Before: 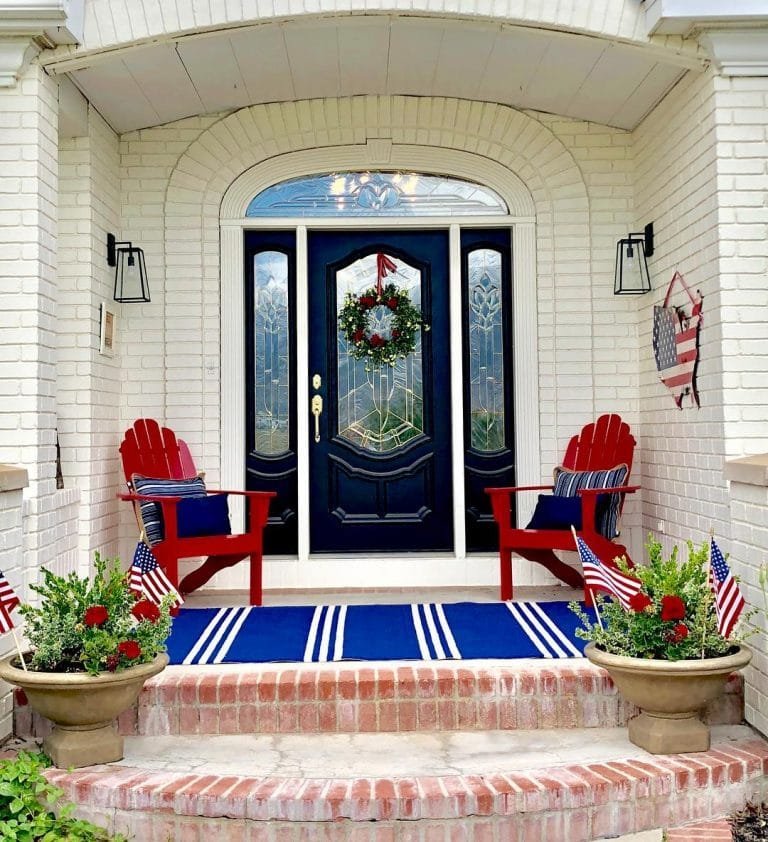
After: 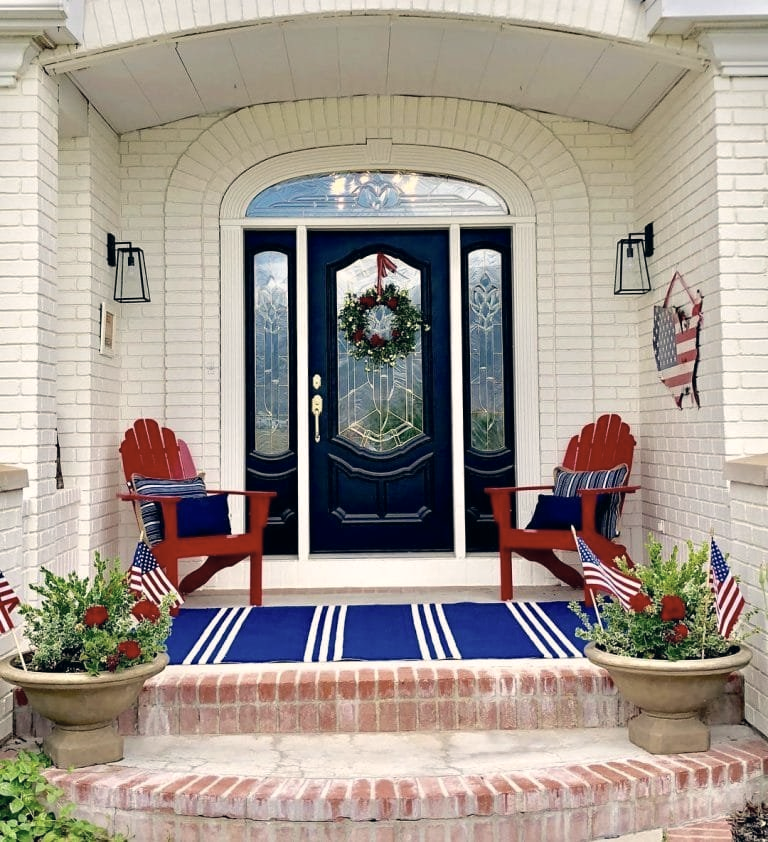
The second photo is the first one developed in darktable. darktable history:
color correction: highlights a* 2.93, highlights b* 5, shadows a* -2.18, shadows b* -4.97, saturation 0.777
